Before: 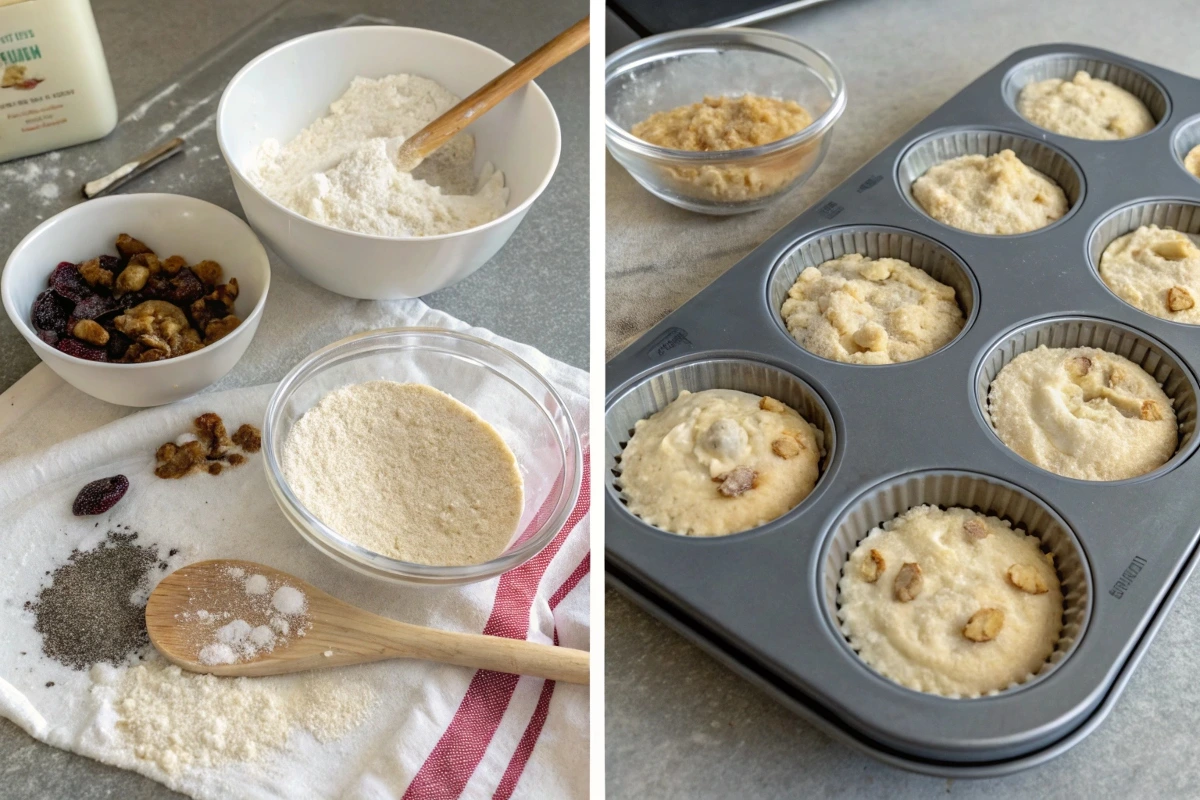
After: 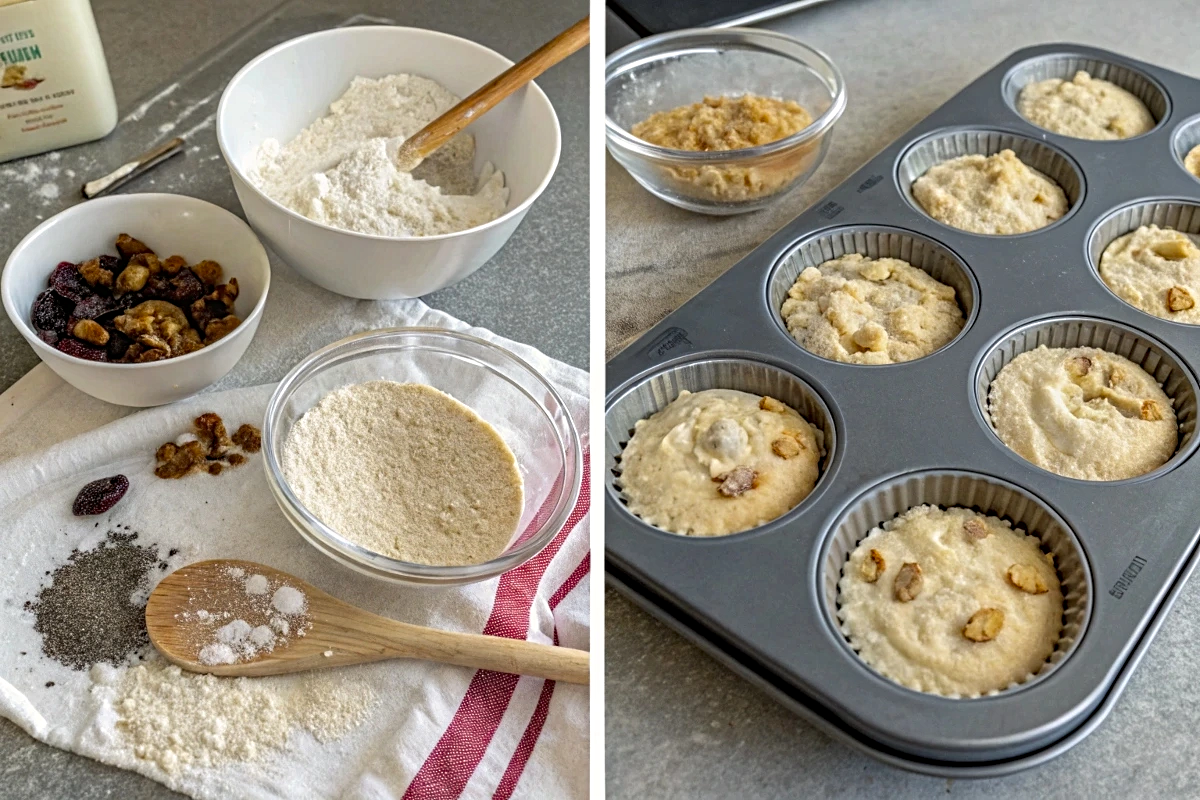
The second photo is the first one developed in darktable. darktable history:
contrast equalizer: y [[0.5, 0.5, 0.5, 0.539, 0.64, 0.611], [0.5 ×6], [0.5 ×6], [0 ×6], [0 ×6]]
shadows and highlights: shadows 49, highlights -41, soften with gaussian
vibrance: vibrance 100%
